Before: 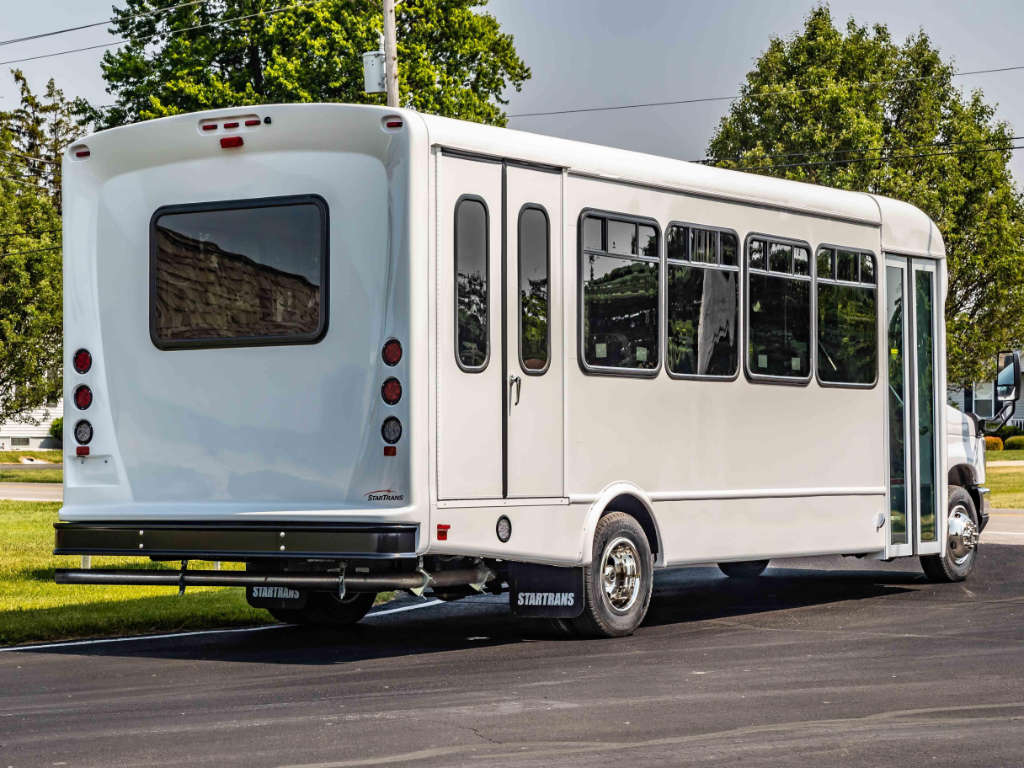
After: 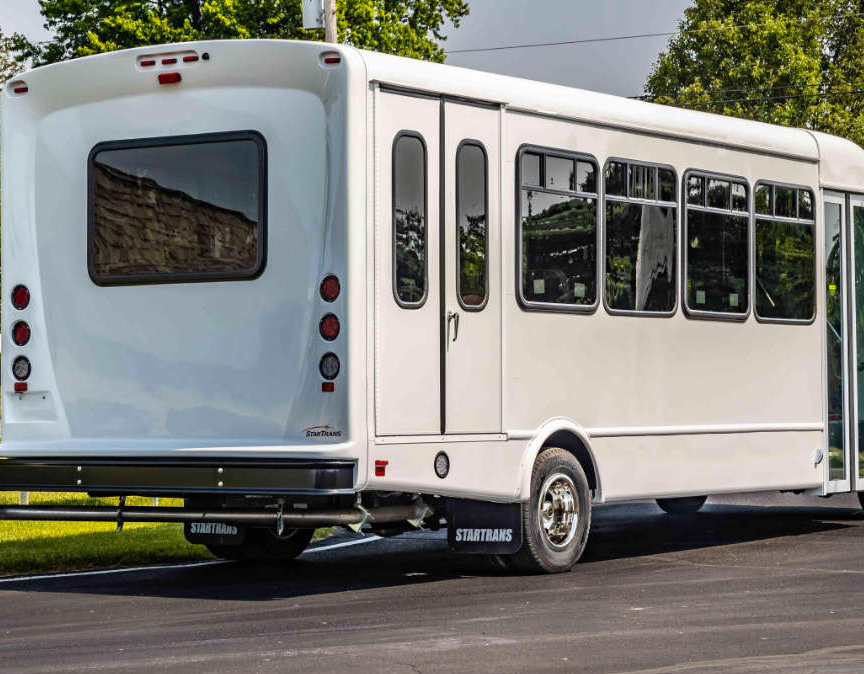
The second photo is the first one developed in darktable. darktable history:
crop: left 6.06%, top 8.385%, right 9.532%, bottom 3.813%
color balance rgb: shadows lift › chroma 0.711%, shadows lift › hue 113.52°, perceptual saturation grading › global saturation 0.759%, global vibrance 14.781%
